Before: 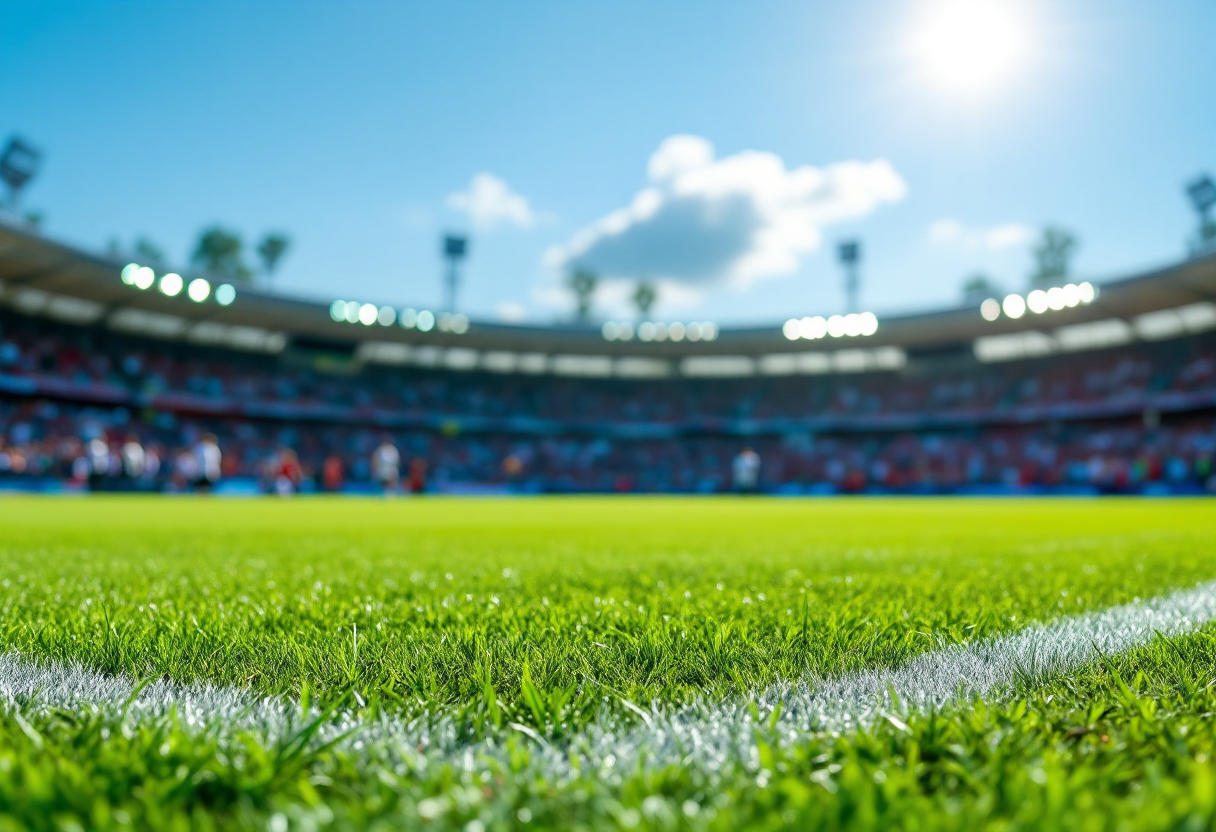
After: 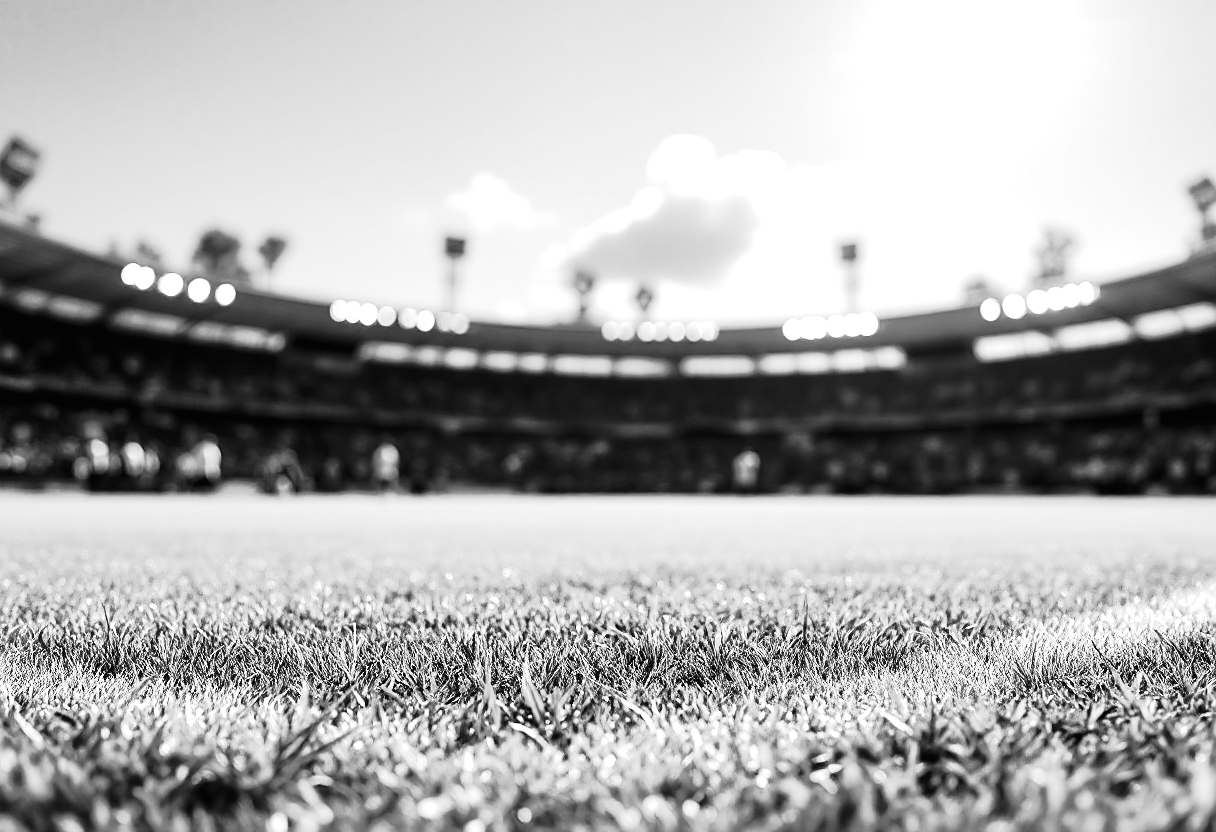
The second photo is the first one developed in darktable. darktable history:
tone curve: curves: ch0 [(0, 0.008) (0.081, 0.044) (0.177, 0.123) (0.283, 0.253) (0.416, 0.449) (0.495, 0.524) (0.661, 0.756) (0.796, 0.859) (1, 0.951)]; ch1 [(0, 0) (0.161, 0.092) (0.35, 0.33) (0.392, 0.392) (0.427, 0.426) (0.479, 0.472) (0.505, 0.5) (0.521, 0.524) (0.567, 0.564) (0.583, 0.588) (0.625, 0.627) (0.678, 0.733) (1, 1)]; ch2 [(0, 0) (0.346, 0.362) (0.404, 0.427) (0.502, 0.499) (0.531, 0.523) (0.544, 0.561) (0.58, 0.59) (0.629, 0.642) (0.717, 0.678) (1, 1)], color space Lab, independent channels, preserve colors none
color balance rgb: shadows lift › luminance -7.7%, shadows lift › chroma 2.13%, shadows lift › hue 200.79°, power › luminance -7.77%, power › chroma 2.27%, power › hue 220.69°, highlights gain › luminance 15.15%, highlights gain › chroma 4%, highlights gain › hue 209.35°, global offset › luminance -0.21%, global offset › chroma 0.27%, perceptual saturation grading › global saturation 24.42%, perceptual saturation grading › highlights -24.42%, perceptual saturation grading › mid-tones 24.42%, perceptual saturation grading › shadows 40%, perceptual brilliance grading › global brilliance -5%, perceptual brilliance grading › highlights 24.42%, perceptual brilliance grading › mid-tones 7%, perceptual brilliance grading › shadows -5%
color zones: curves: ch1 [(0, -0.014) (0.143, -0.013) (0.286, -0.013) (0.429, -0.016) (0.571, -0.019) (0.714, -0.015) (0.857, 0.002) (1, -0.014)]
monochrome: on, module defaults
sharpen: on, module defaults
